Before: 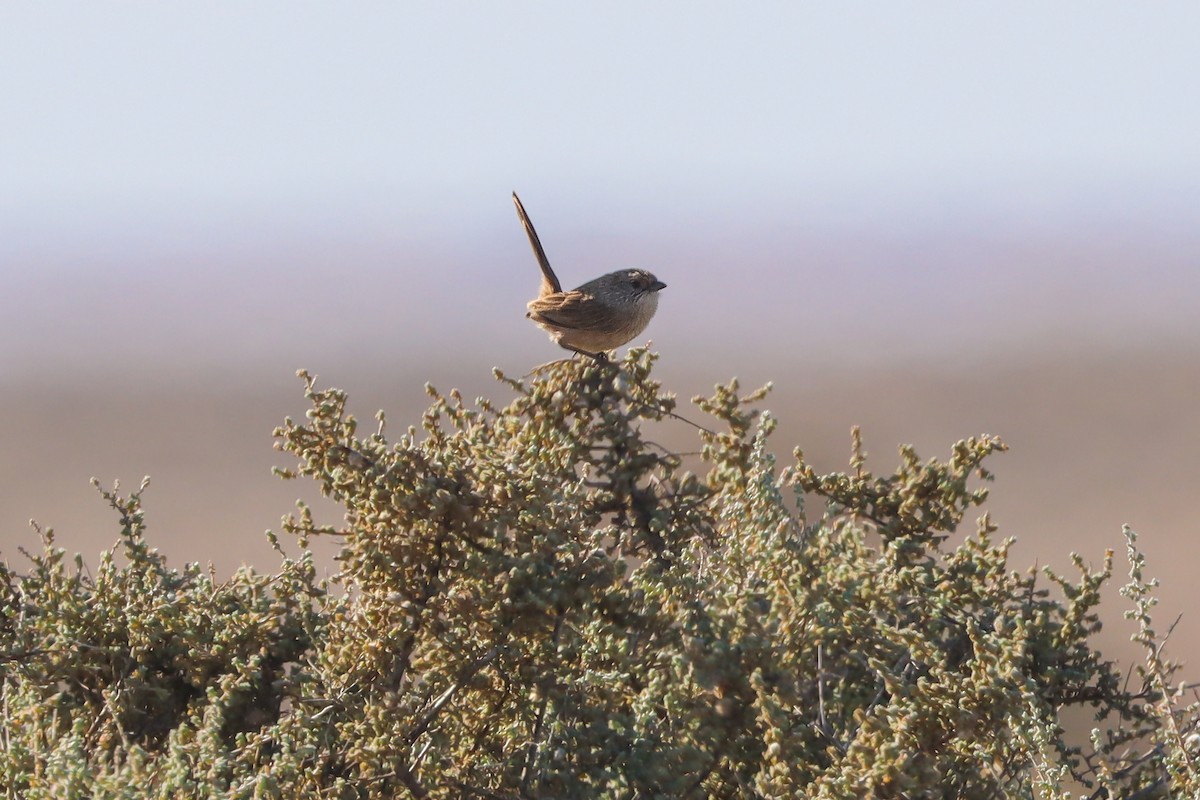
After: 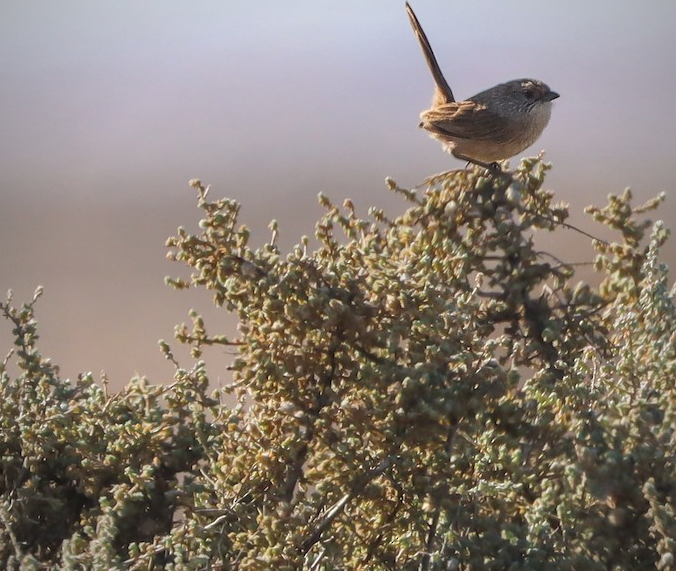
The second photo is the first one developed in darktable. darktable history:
crop: left 8.966%, top 23.852%, right 34.699%, bottom 4.703%
vignetting: fall-off radius 63.6%
